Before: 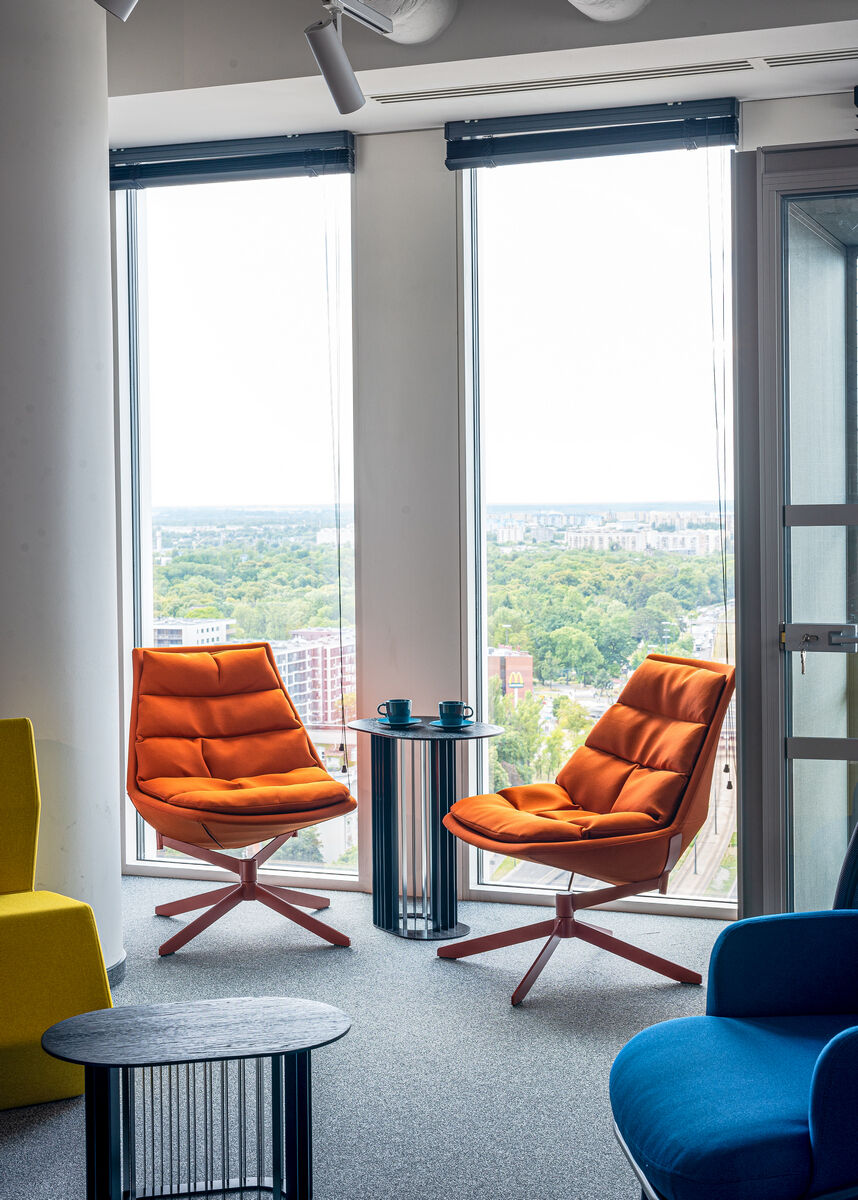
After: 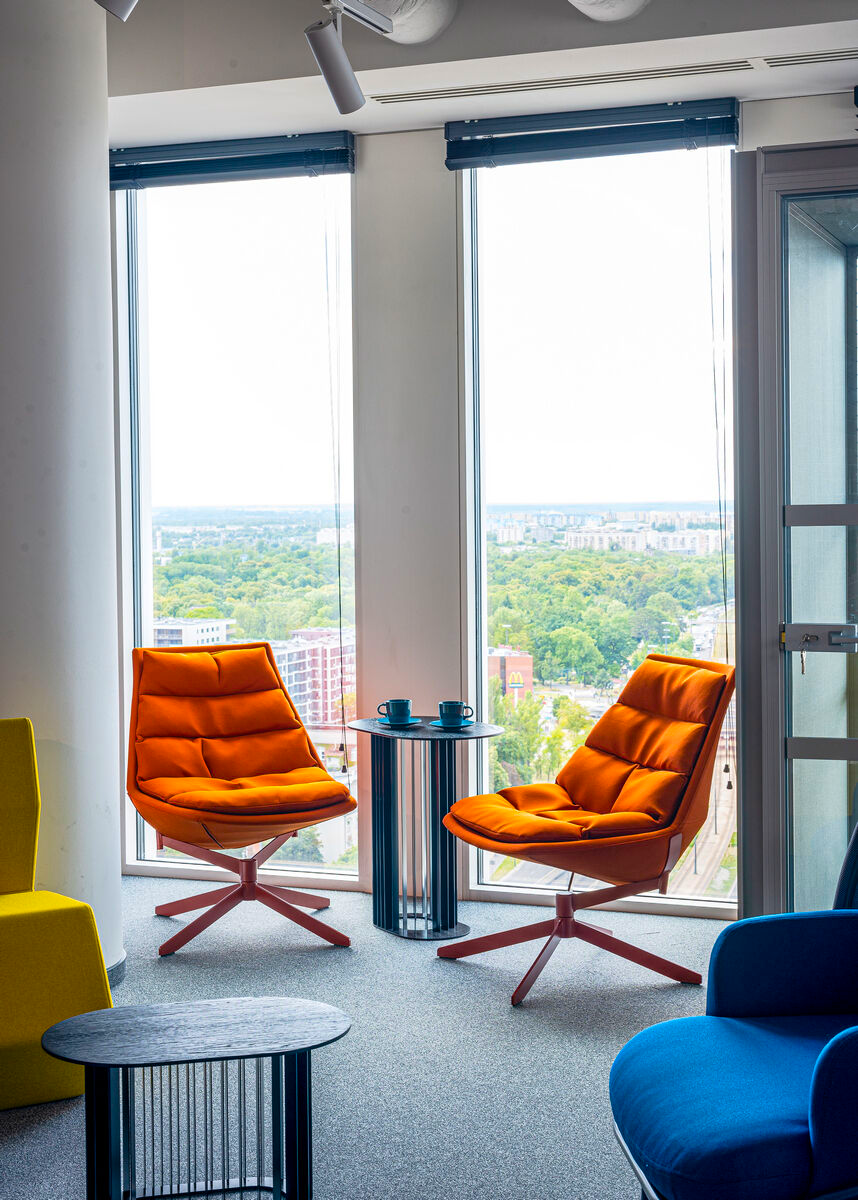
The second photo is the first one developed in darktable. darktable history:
white balance: emerald 1
exposure: compensate highlight preservation false
color balance rgb: perceptual saturation grading › global saturation 30%, global vibrance 20%
